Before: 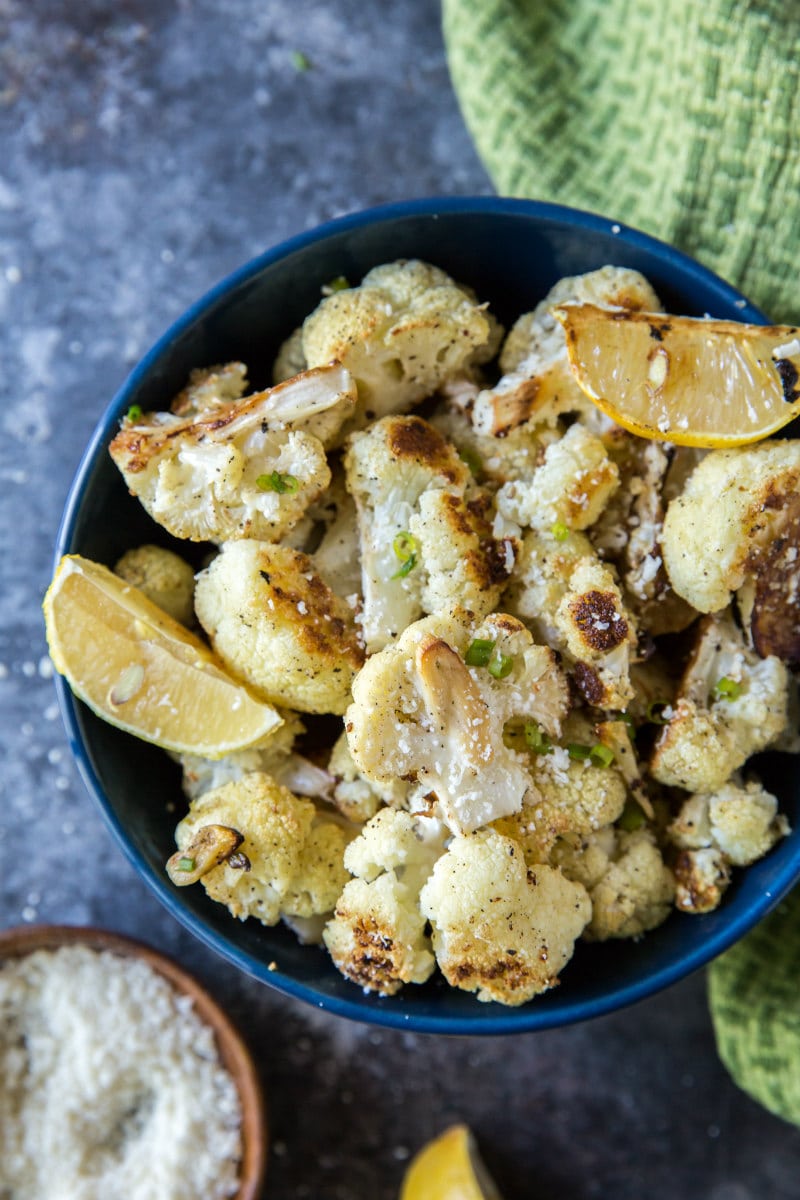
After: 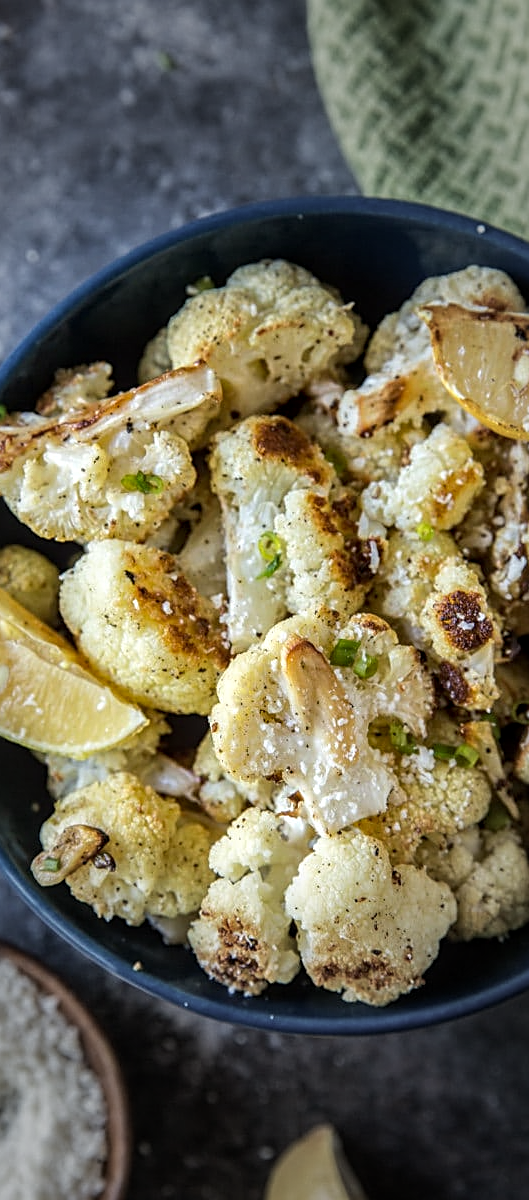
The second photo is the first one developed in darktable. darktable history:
local contrast: on, module defaults
crop: left 16.976%, right 16.816%
sharpen: on, module defaults
vignetting: fall-off start 40.22%, fall-off radius 40.51%
